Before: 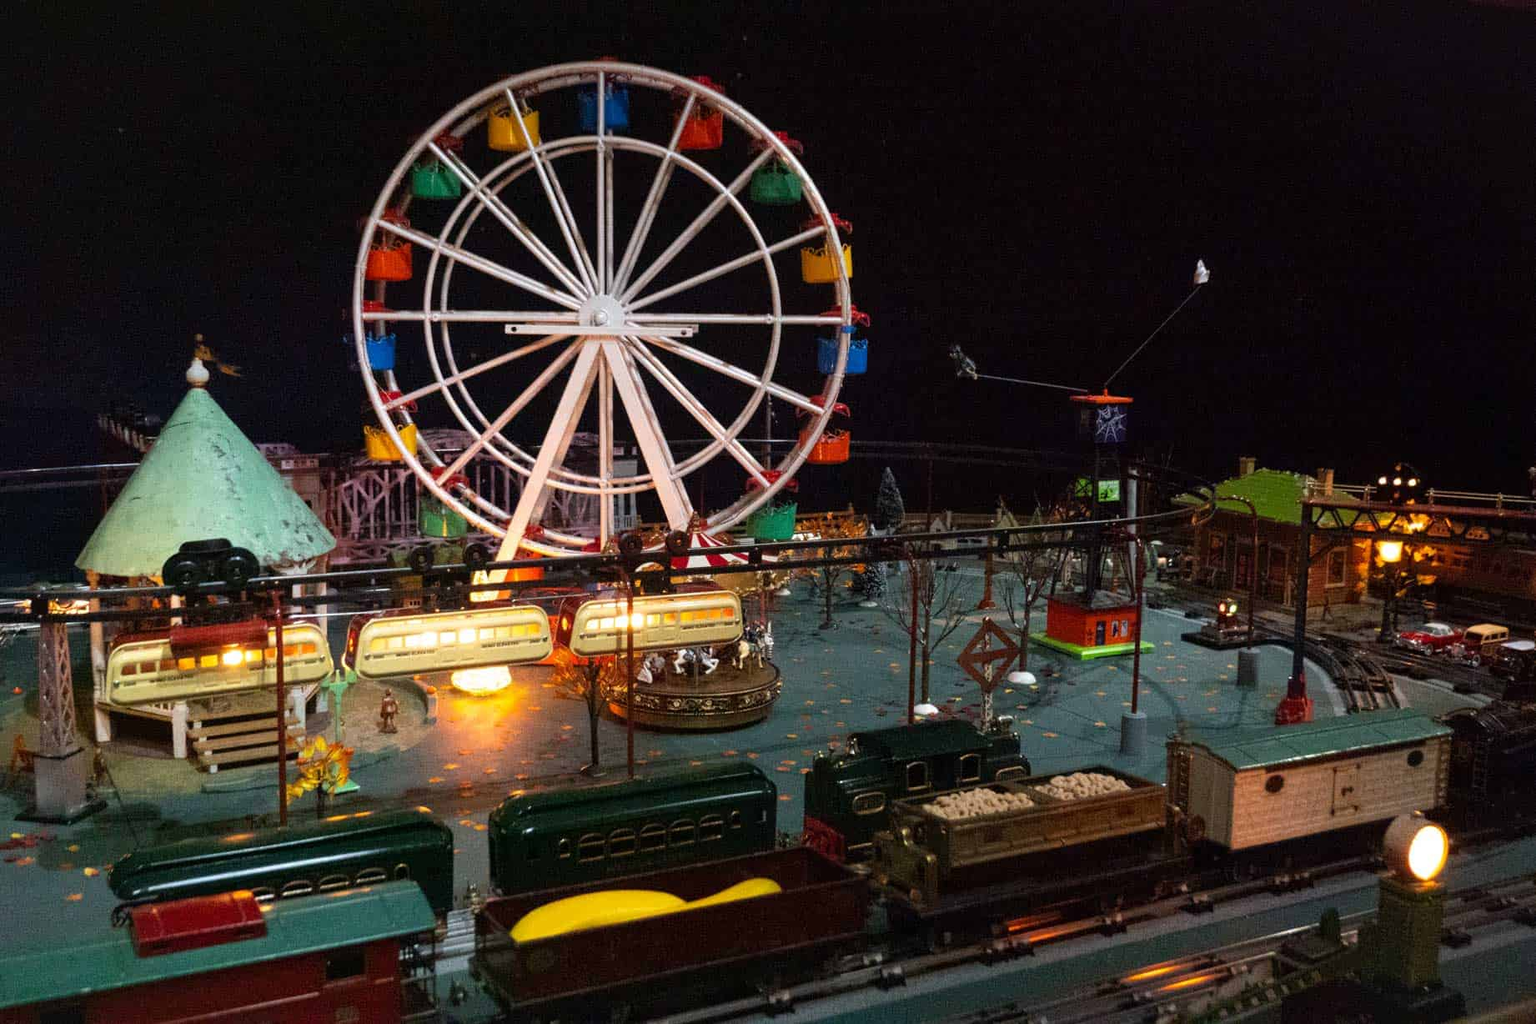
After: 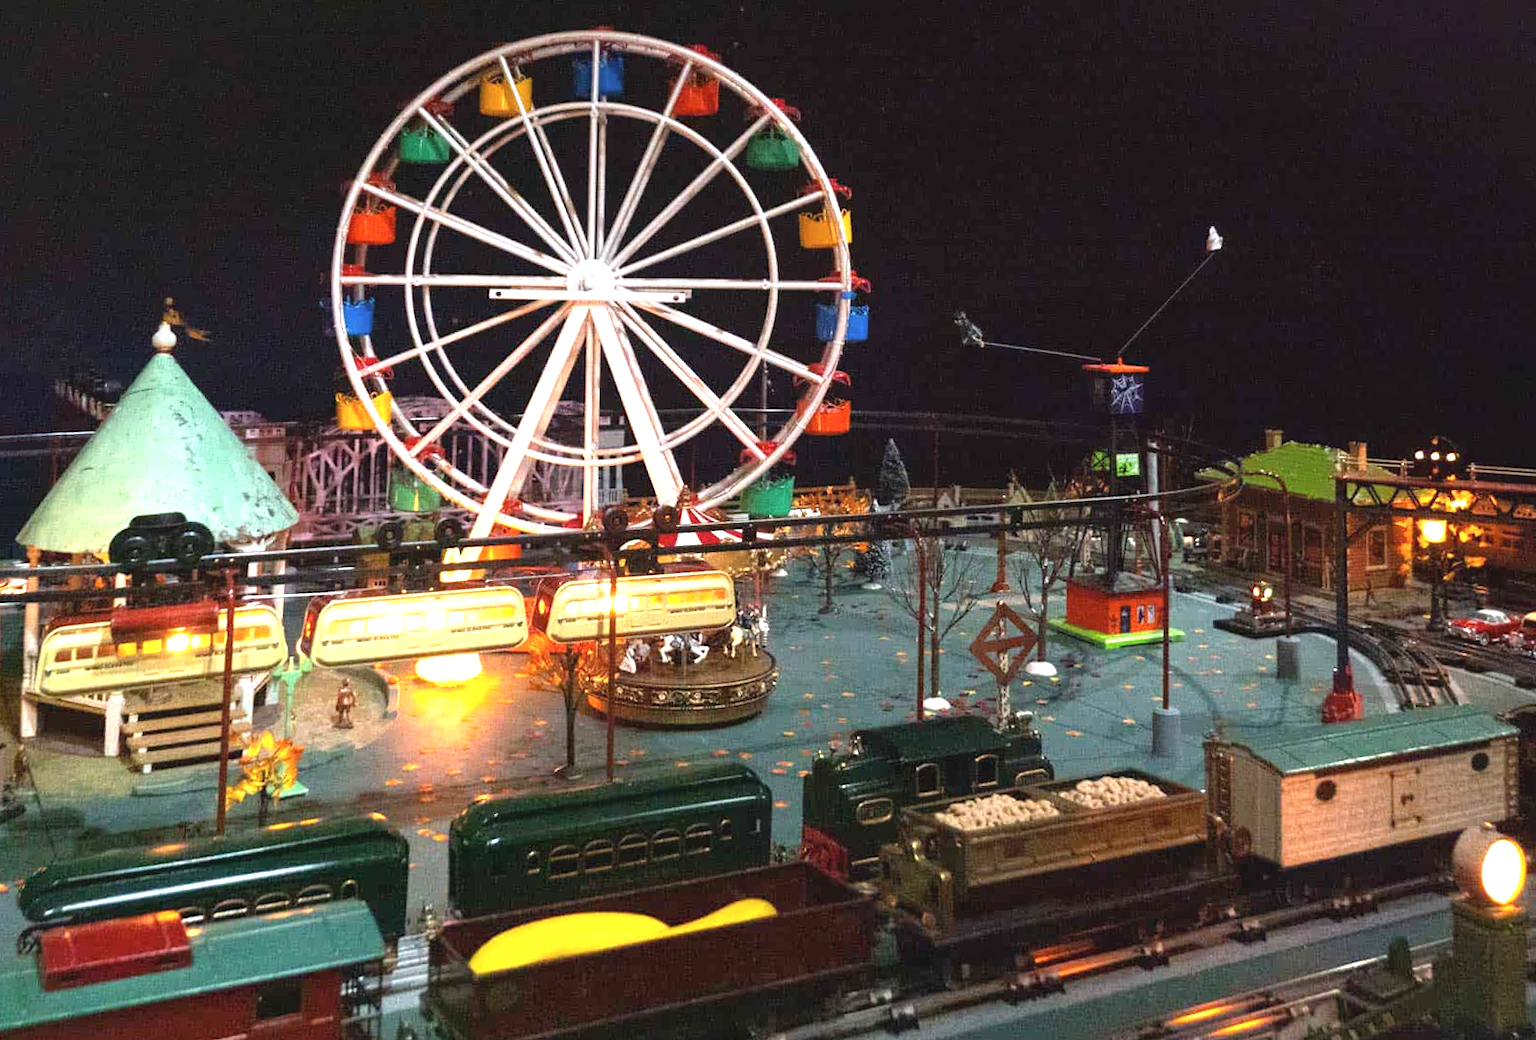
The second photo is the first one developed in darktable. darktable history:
contrast brightness saturation: contrast -0.1, saturation -0.1
exposure: exposure 1.223 EV, compensate highlight preservation false
rotate and perspective: rotation 0.215°, lens shift (vertical) -0.139, crop left 0.069, crop right 0.939, crop top 0.002, crop bottom 0.996
crop and rotate: top 2.479%, bottom 3.018%
